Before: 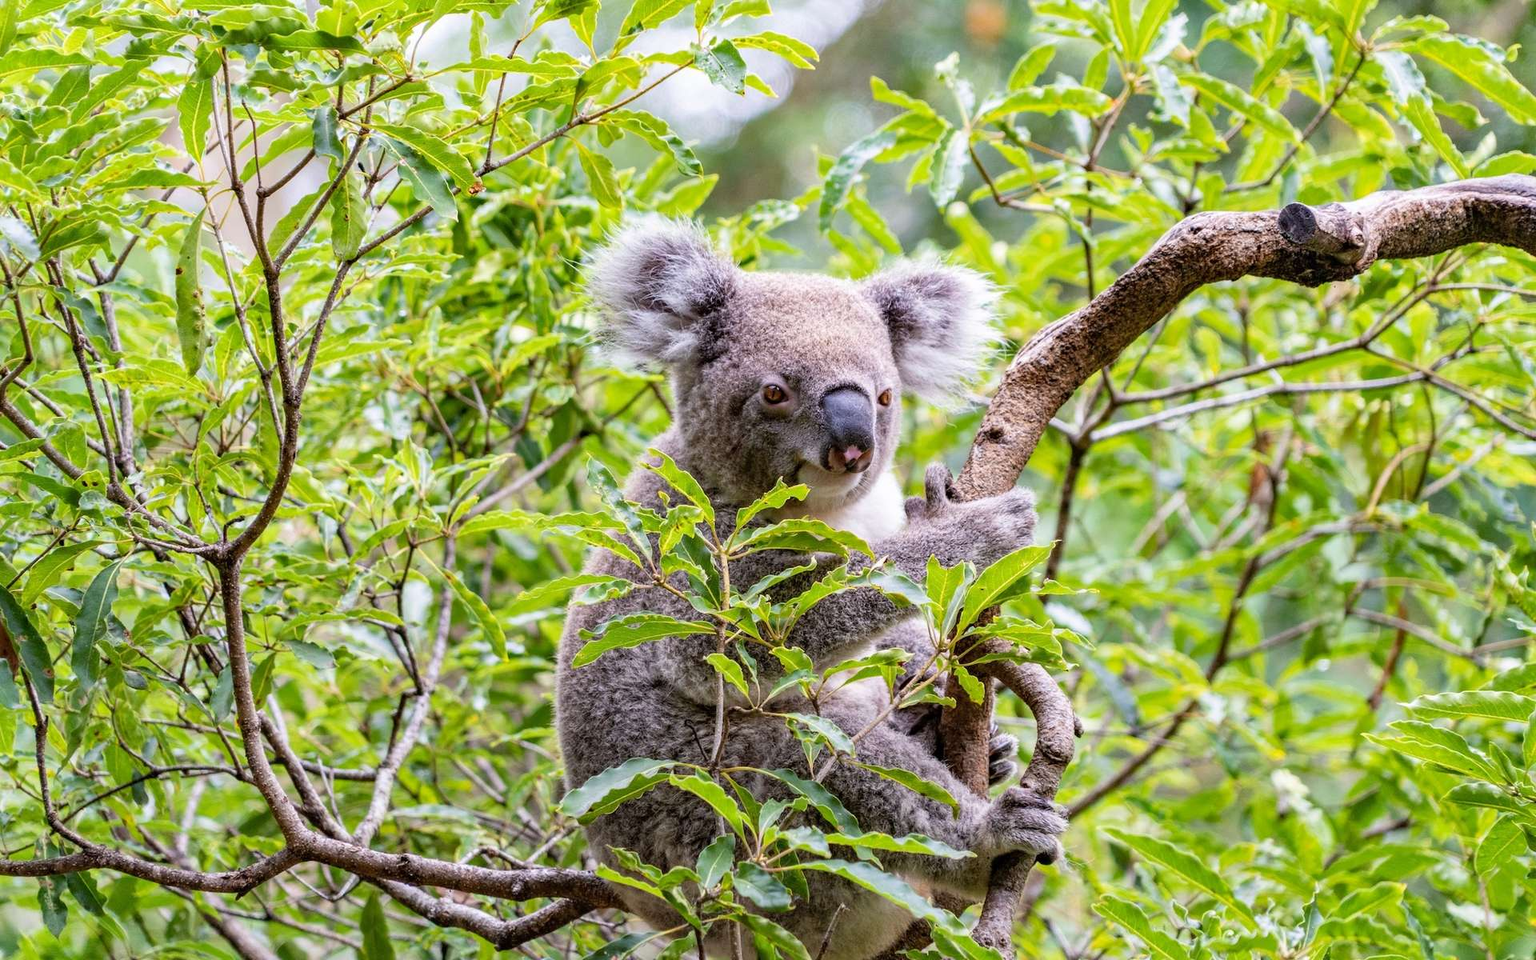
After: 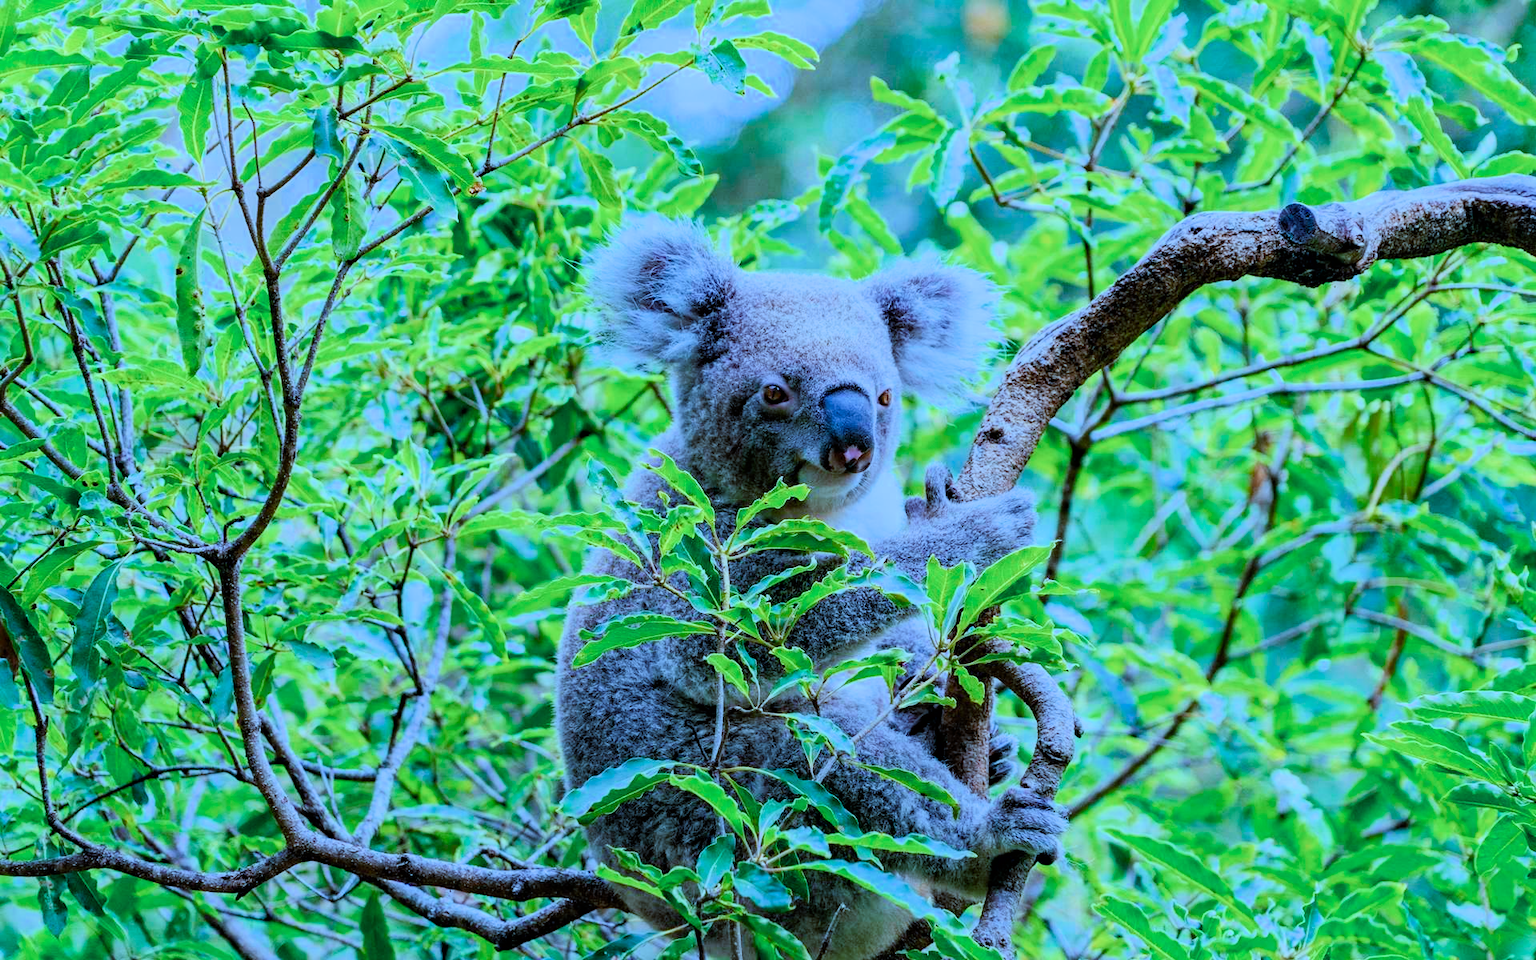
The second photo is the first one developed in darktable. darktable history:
filmic rgb: black relative exposure -7.65 EV, white relative exposure 4.56 EV, threshold 6 EV, hardness 3.61, color science v6 (2022), enable highlight reconstruction true
color balance rgb: shadows lift › chroma 0.888%, shadows lift › hue 113.03°, perceptual saturation grading › global saturation 26.441%, perceptual saturation grading › highlights -28.494%, perceptual saturation grading › mid-tones 15.88%, perceptual saturation grading › shadows 33.354%, perceptual brilliance grading › global brilliance 14.854%, perceptual brilliance grading › shadows -34.34%
color calibration: illuminant custom, x 0.434, y 0.394, temperature 3092.46 K
